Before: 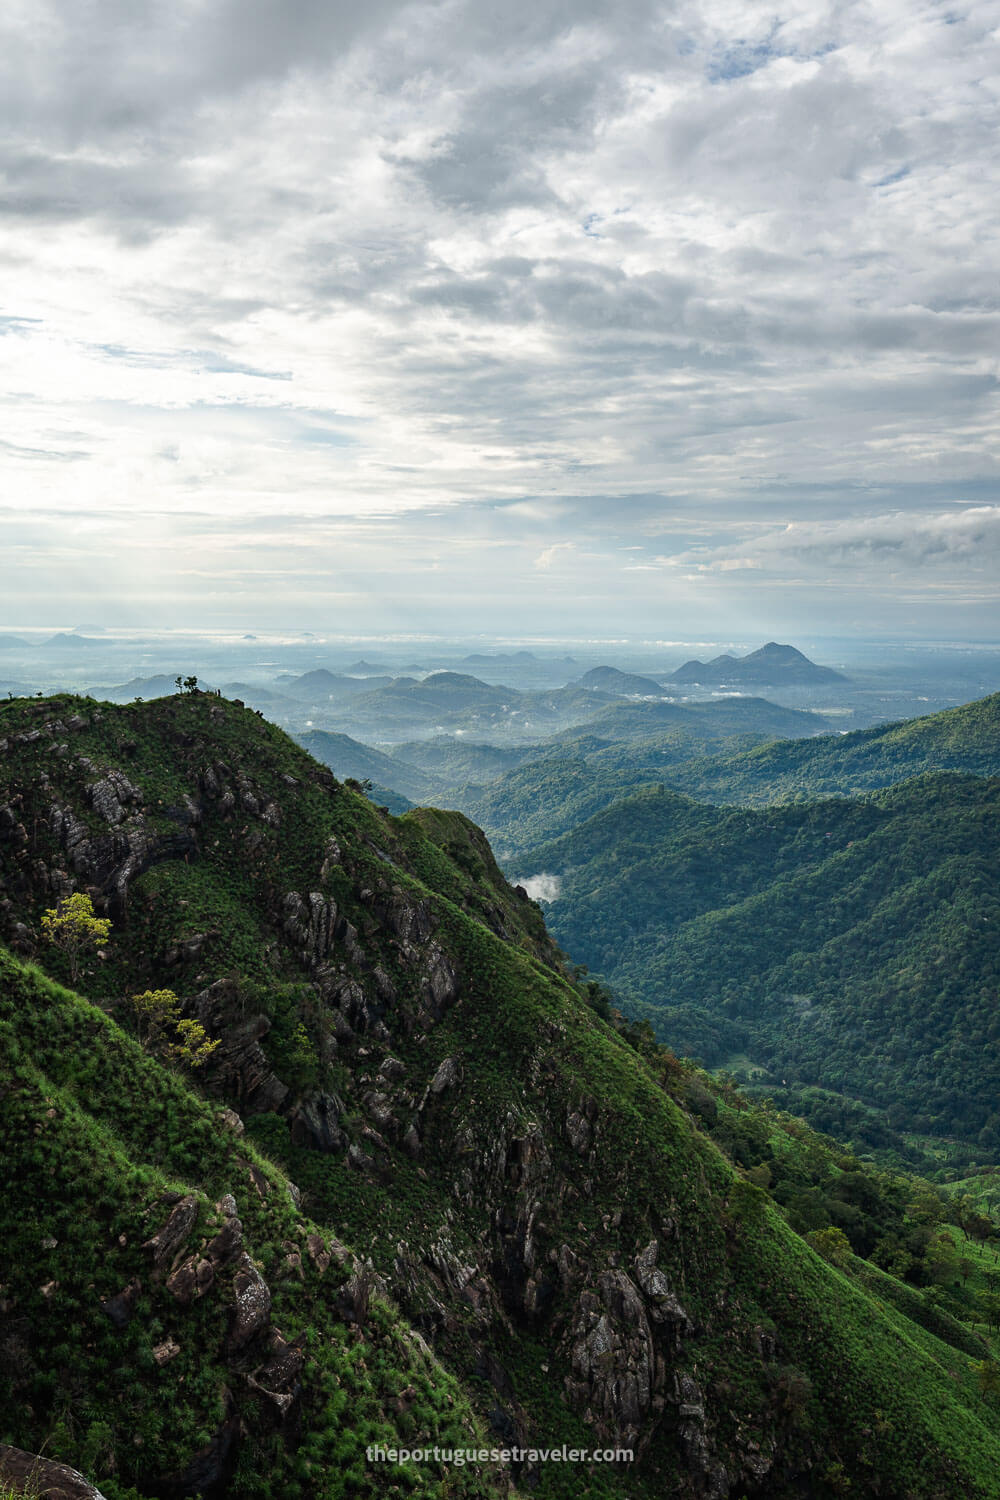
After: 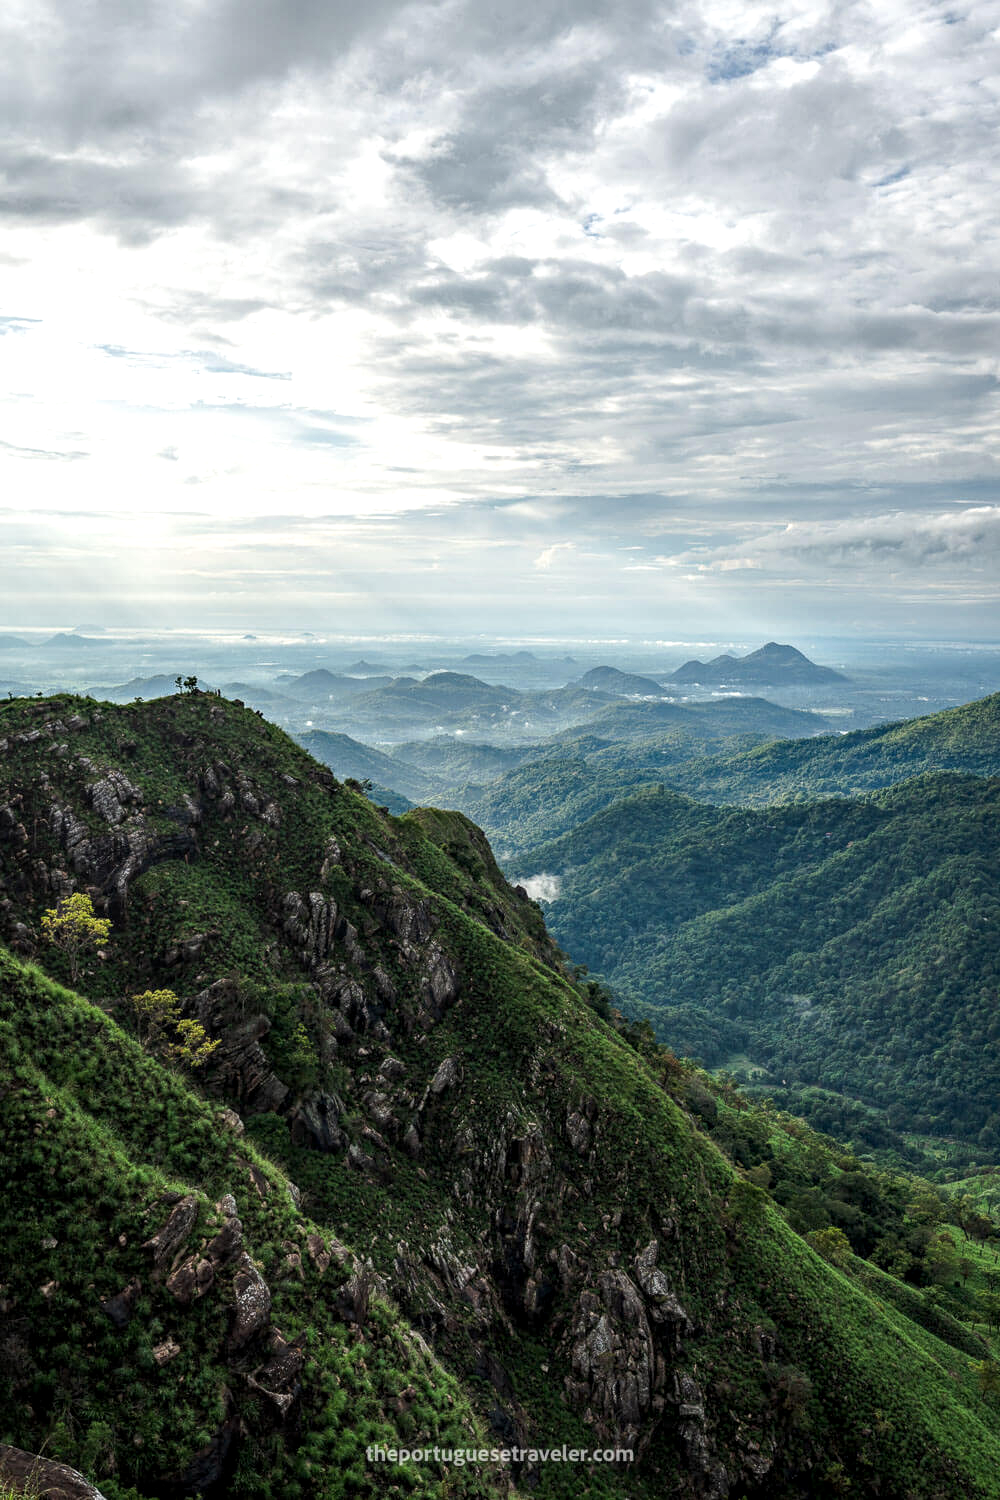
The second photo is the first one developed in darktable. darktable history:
local contrast: detail 130%
exposure: exposure 0.21 EV, compensate highlight preservation false
